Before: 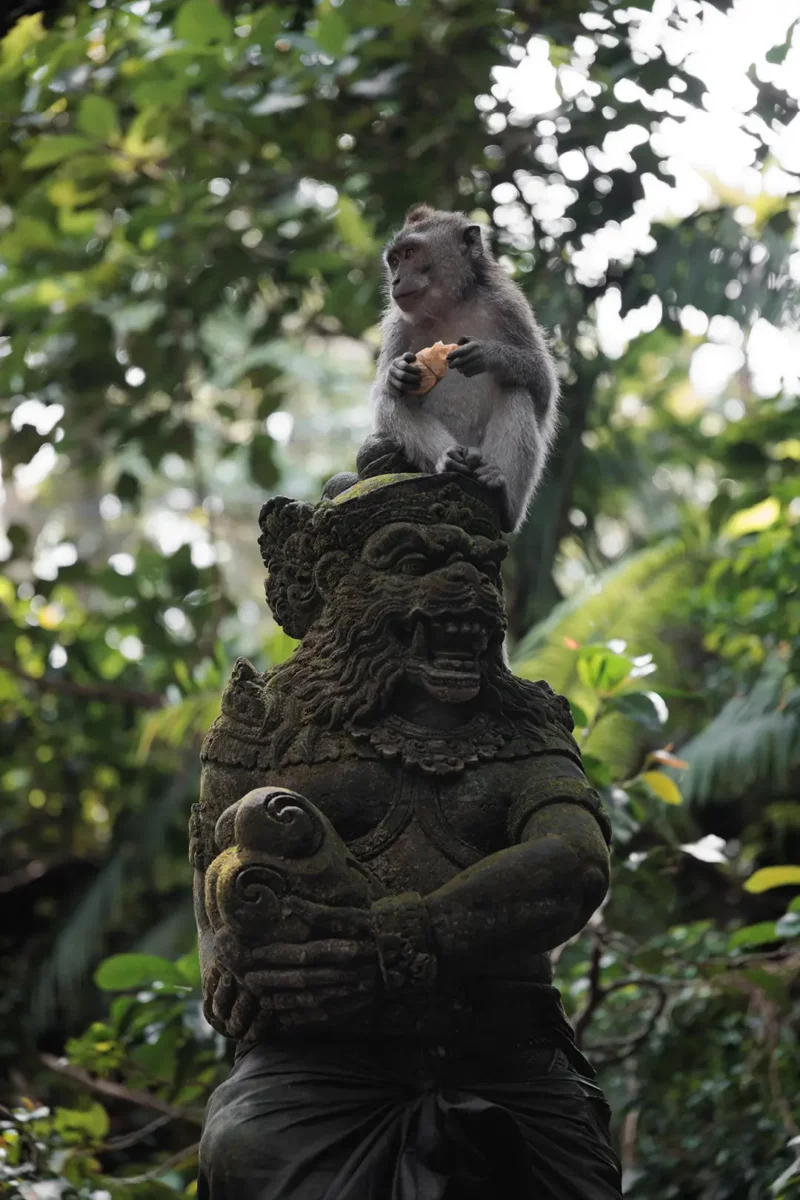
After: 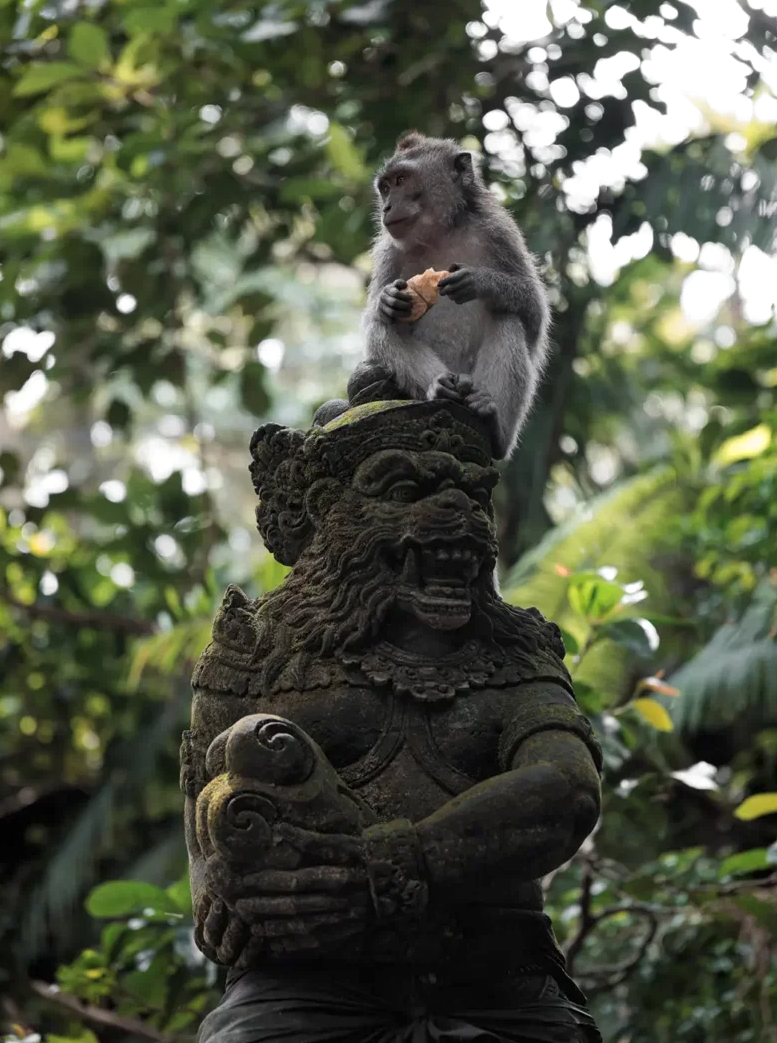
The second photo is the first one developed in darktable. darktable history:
crop: left 1.139%, top 6.12%, right 1.696%, bottom 6.908%
local contrast: highlights 105%, shadows 101%, detail 120%, midtone range 0.2
